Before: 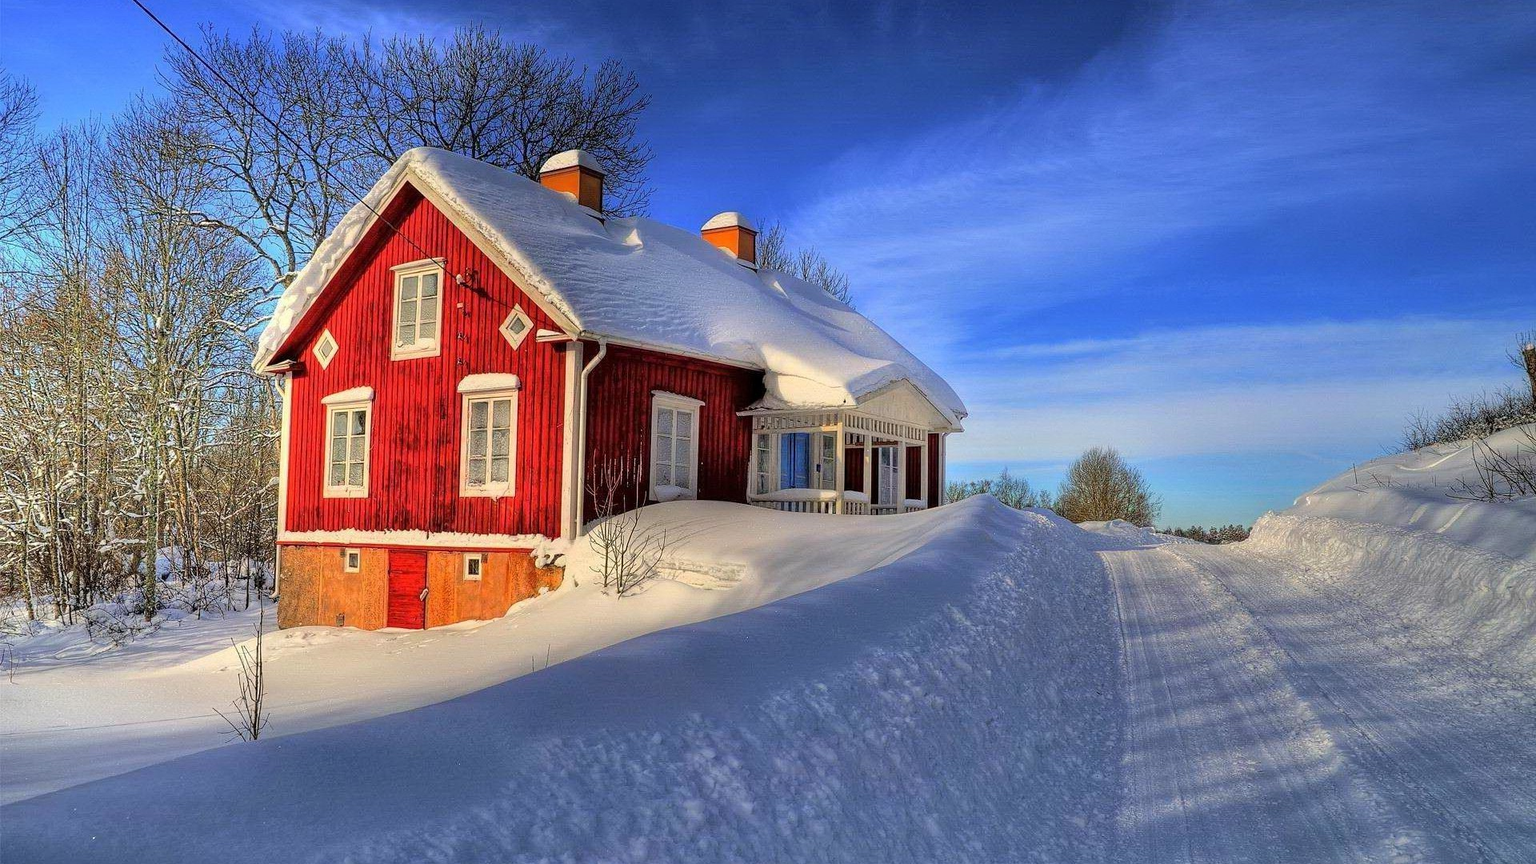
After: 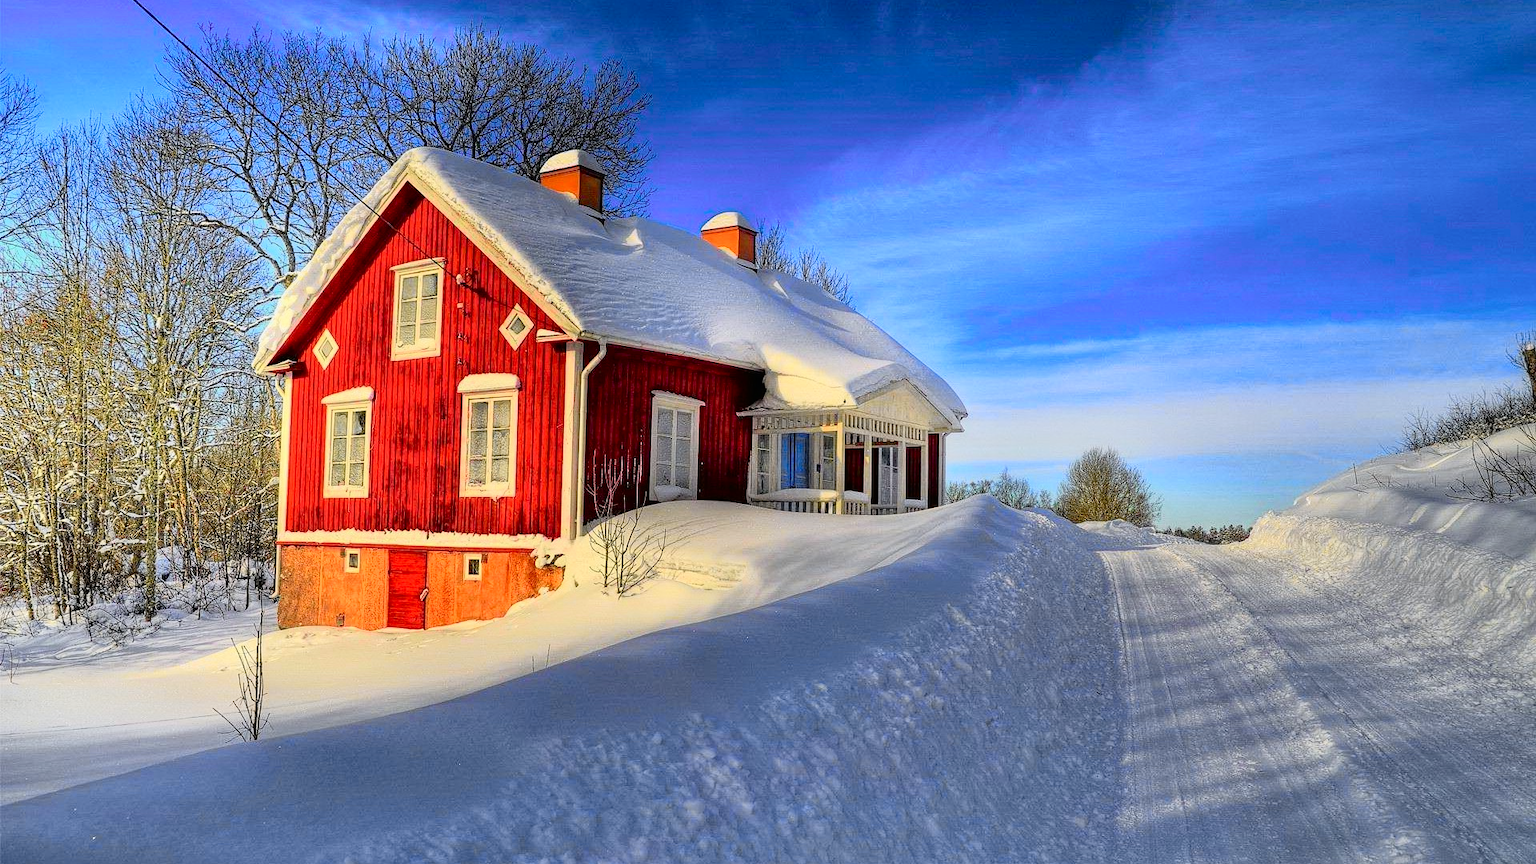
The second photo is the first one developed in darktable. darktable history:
tone curve: curves: ch0 [(0, 0.006) (0.037, 0.022) (0.123, 0.105) (0.19, 0.173) (0.277, 0.279) (0.474, 0.517) (0.597, 0.662) (0.687, 0.774) (0.855, 0.891) (1, 0.982)]; ch1 [(0, 0) (0.243, 0.245) (0.422, 0.415) (0.493, 0.495) (0.508, 0.503) (0.544, 0.552) (0.557, 0.582) (0.626, 0.672) (0.694, 0.732) (1, 1)]; ch2 [(0, 0) (0.249, 0.216) (0.356, 0.329) (0.424, 0.442) (0.476, 0.483) (0.498, 0.5) (0.517, 0.519) (0.532, 0.539) (0.562, 0.596) (0.614, 0.662) (0.706, 0.757) (0.808, 0.809) (0.991, 0.968)], color space Lab, independent channels, preserve colors none
